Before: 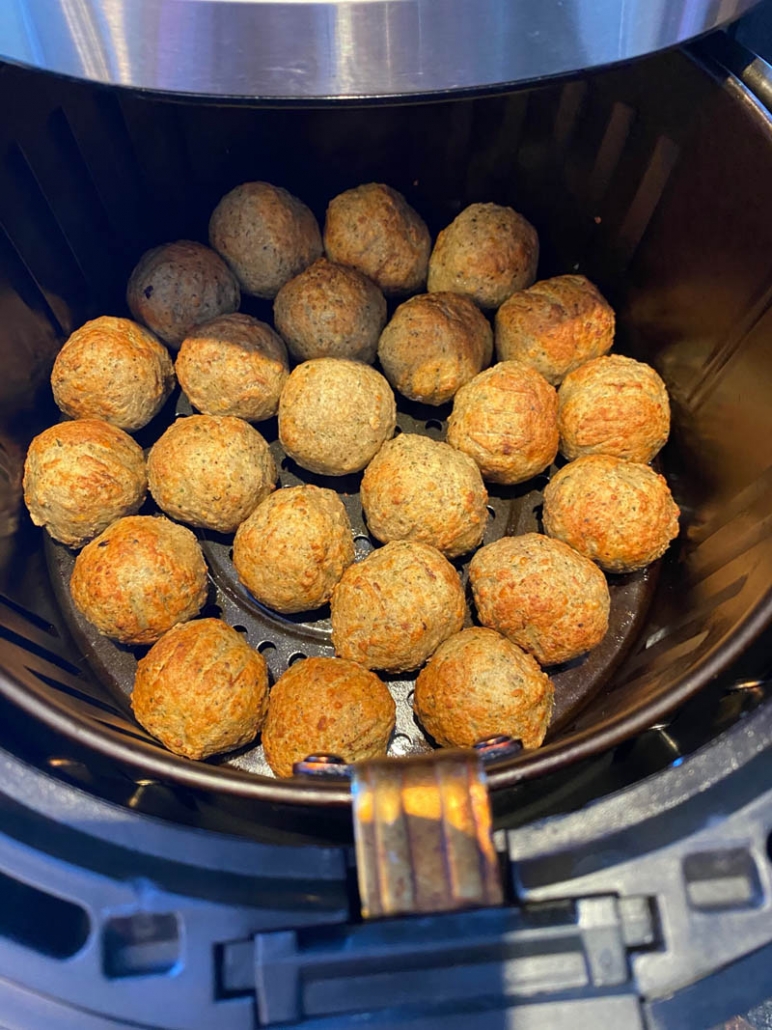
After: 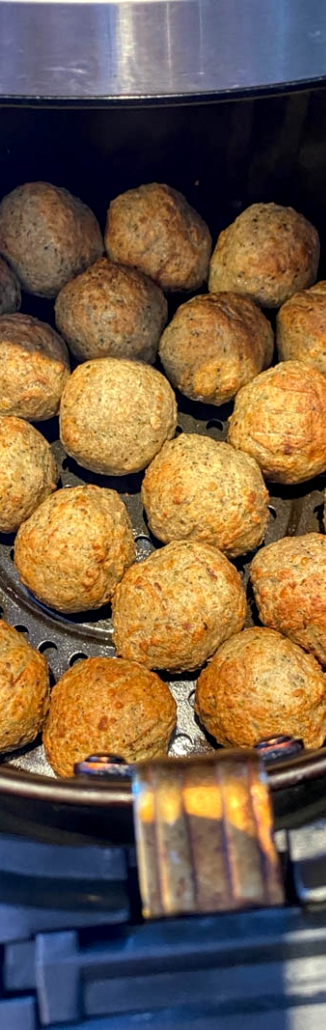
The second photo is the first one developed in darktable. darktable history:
crop: left 28.482%, right 29.248%
local contrast: detail 130%
